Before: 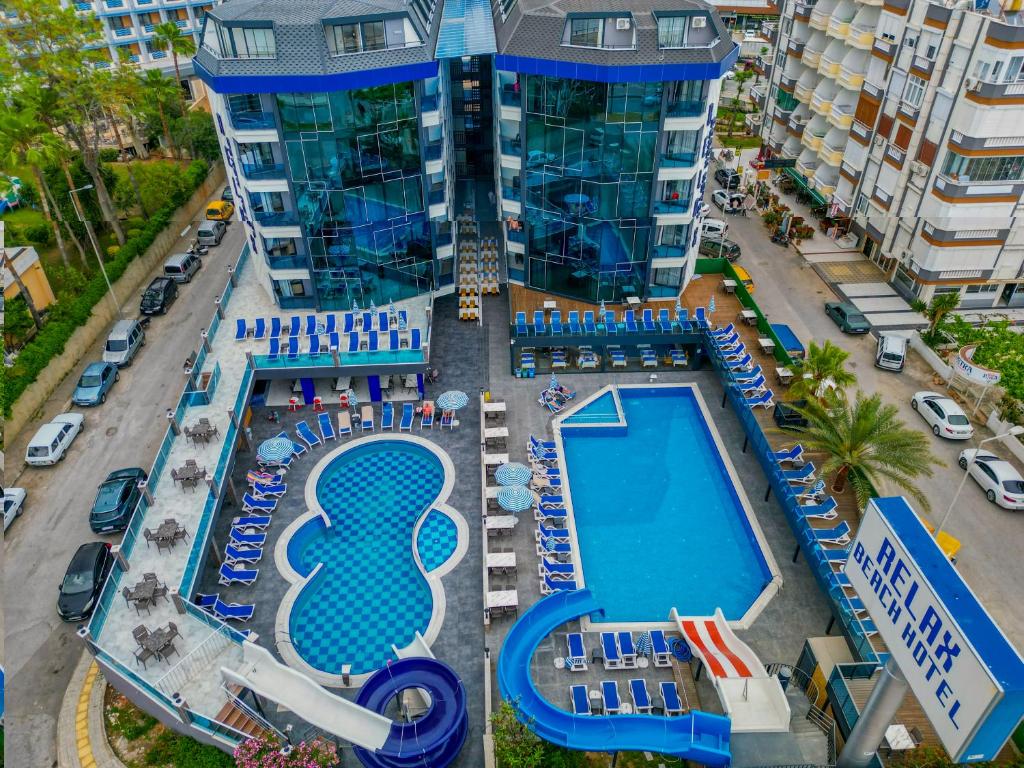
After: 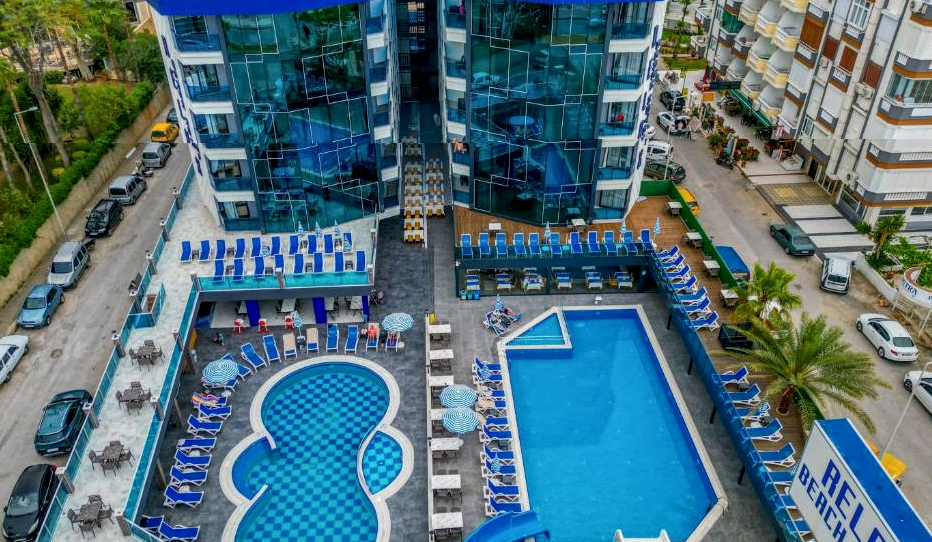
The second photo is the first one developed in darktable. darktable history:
local contrast: detail 130%
crop: left 5.398%, top 10.221%, right 3.511%, bottom 19.187%
